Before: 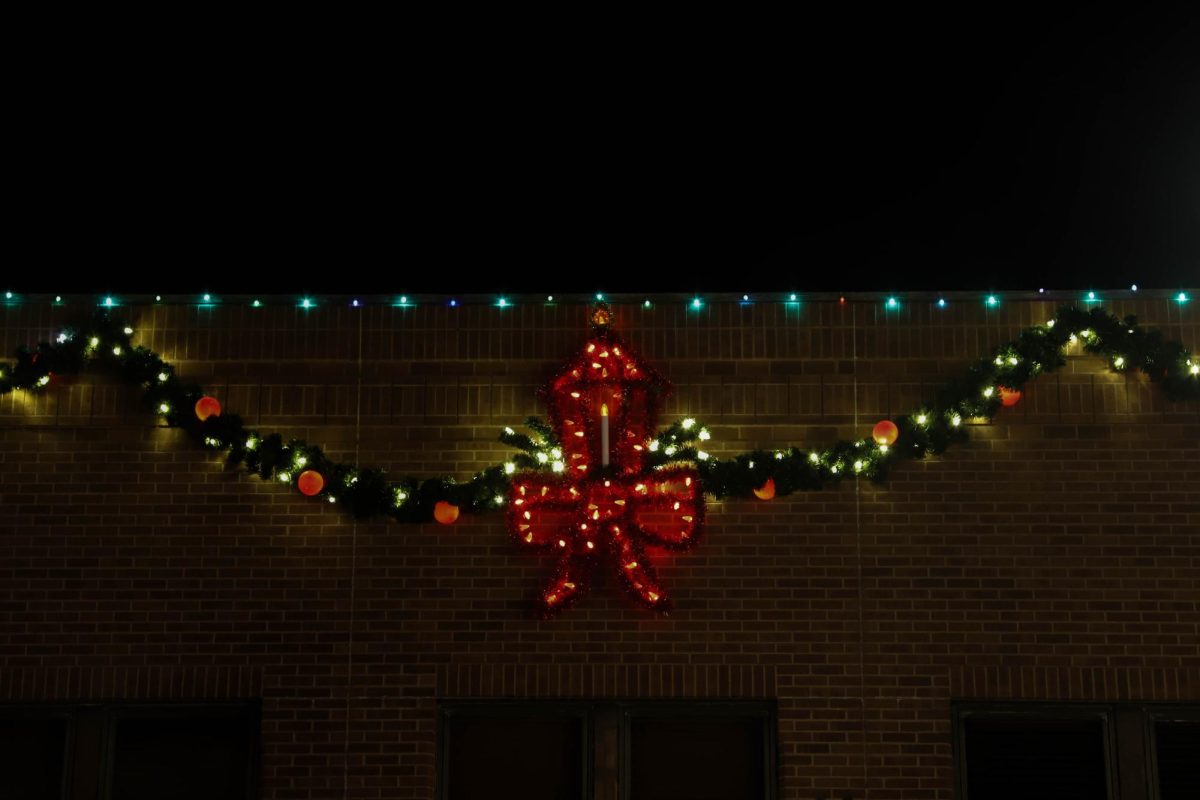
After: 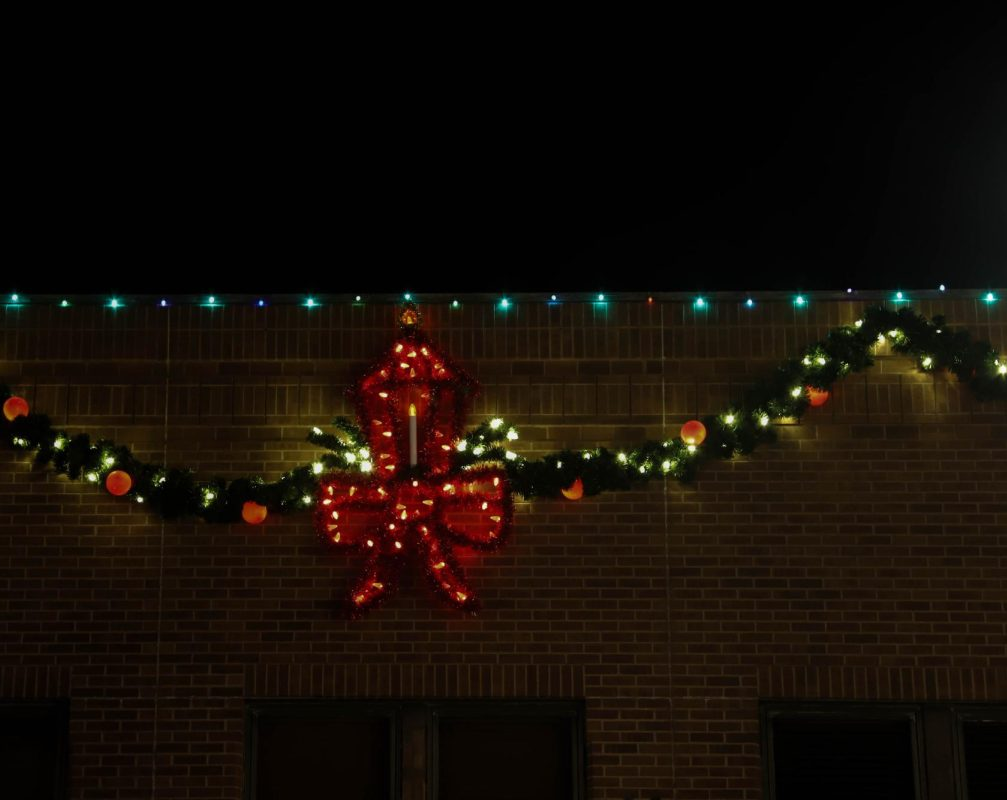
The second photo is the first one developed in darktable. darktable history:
crop: left 16.023%
